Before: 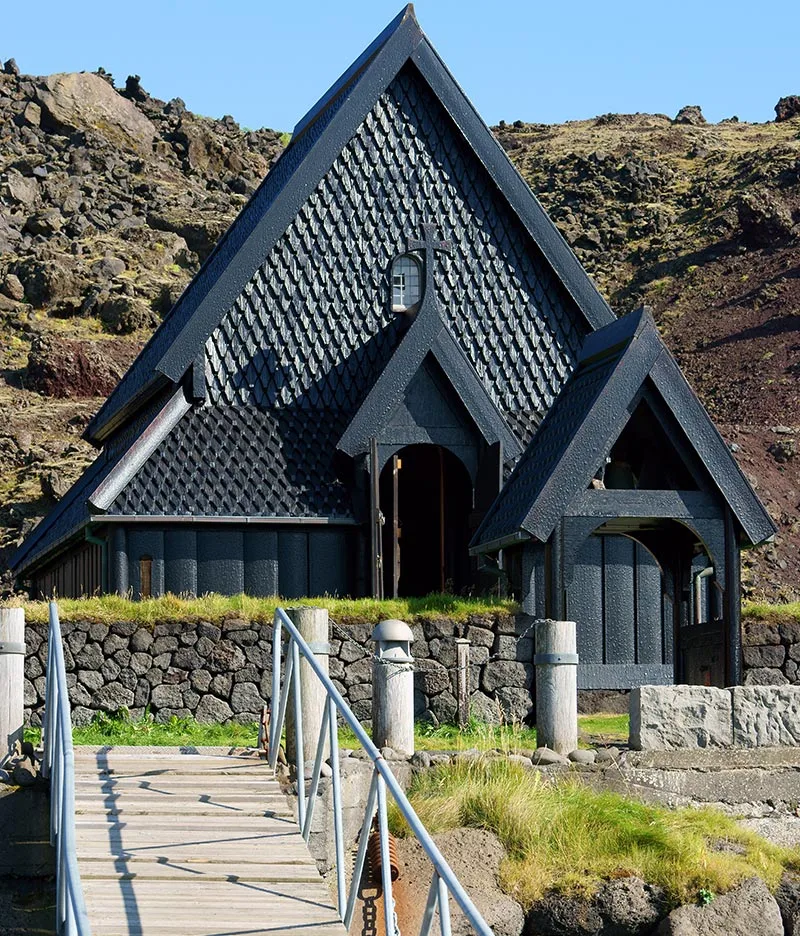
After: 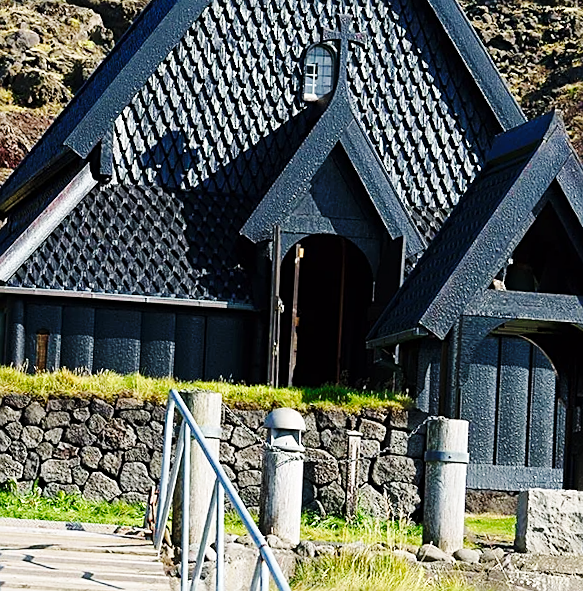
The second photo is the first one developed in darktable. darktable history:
crop and rotate: angle -3.37°, left 9.79%, top 20.73%, right 12.42%, bottom 11.82%
sharpen: on, module defaults
base curve: curves: ch0 [(0, 0) (0.036, 0.025) (0.121, 0.166) (0.206, 0.329) (0.605, 0.79) (1, 1)], preserve colors none
